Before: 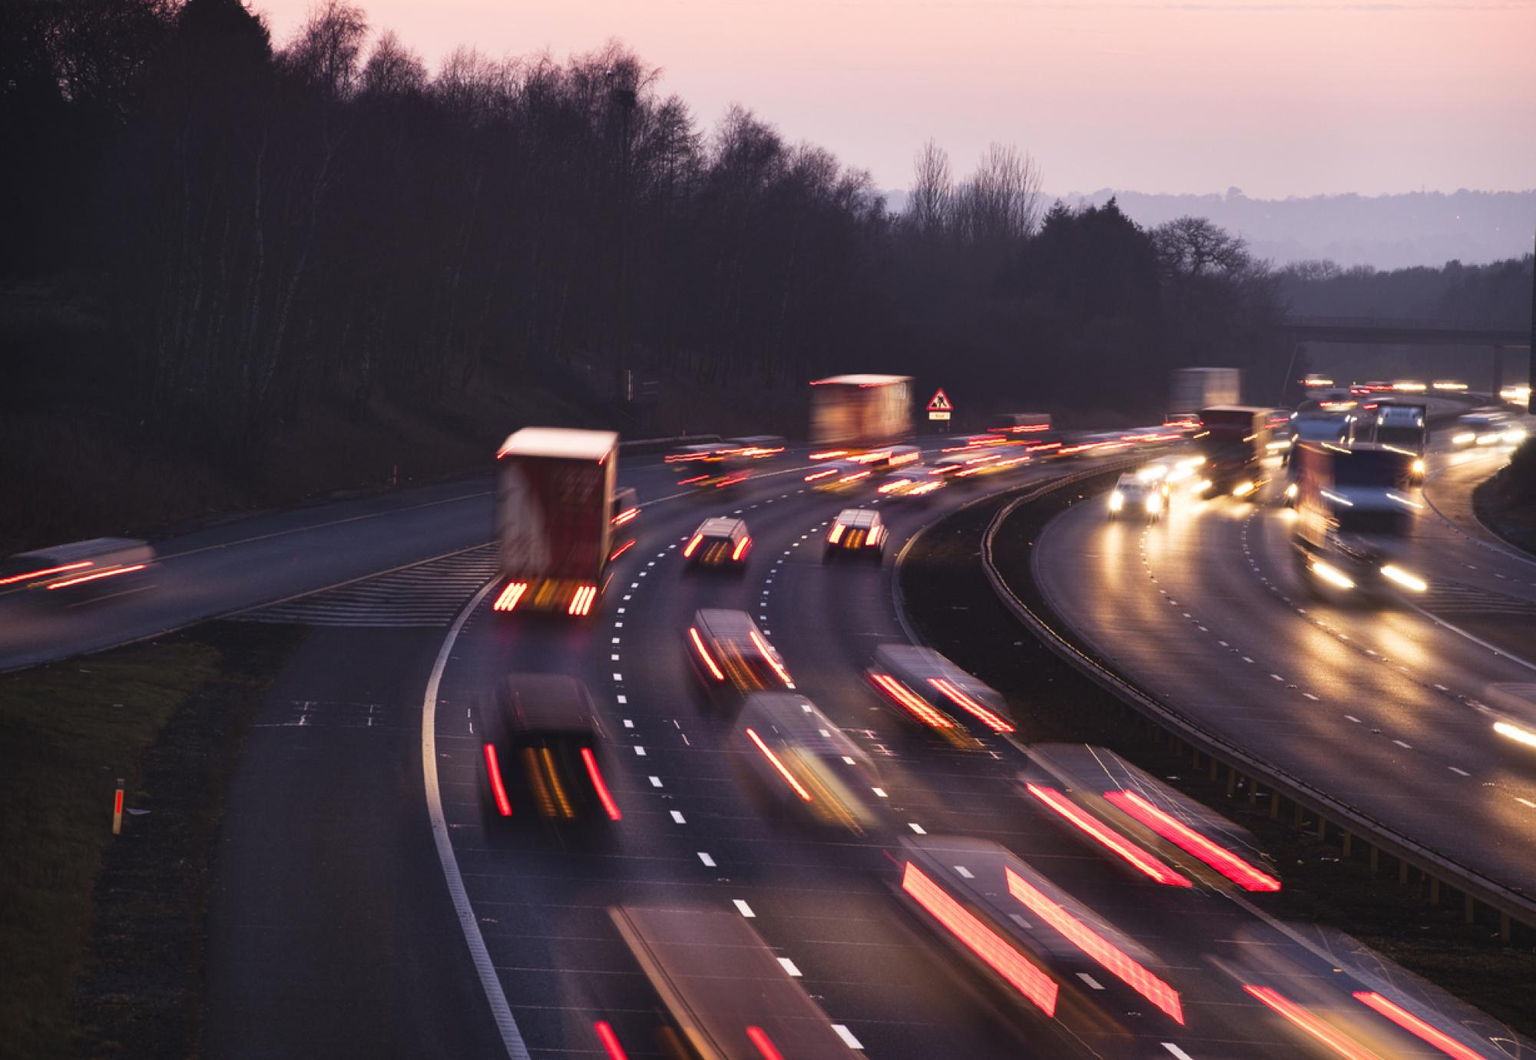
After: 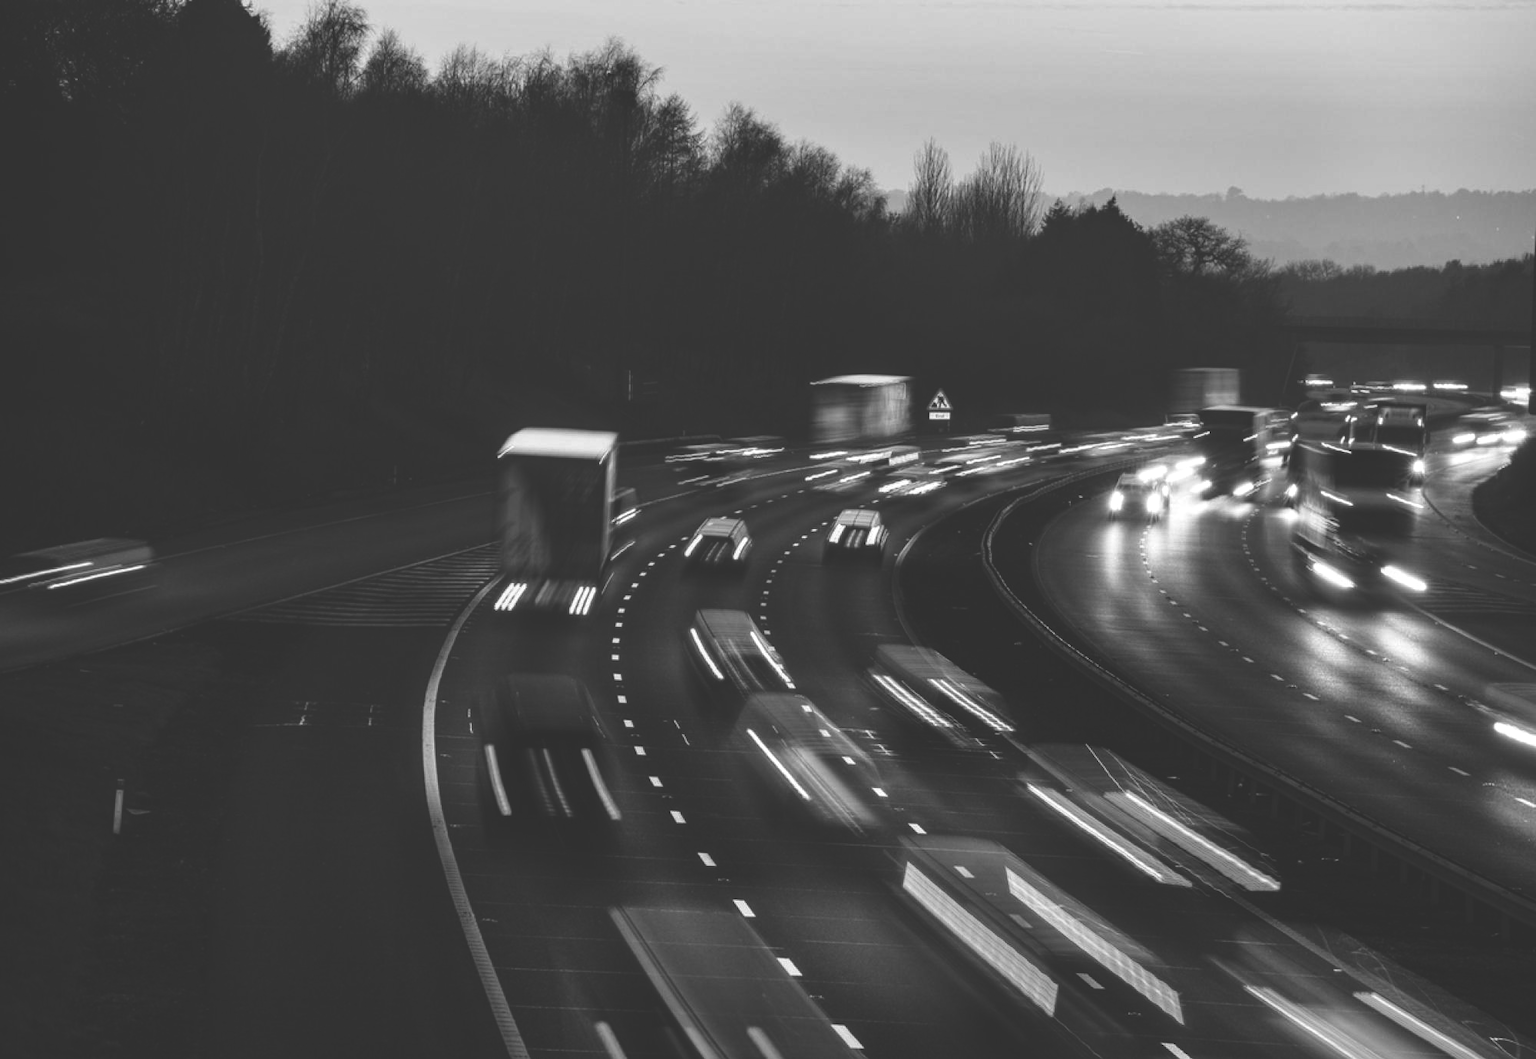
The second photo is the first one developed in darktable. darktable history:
monochrome: on, module defaults
local contrast: on, module defaults
rgb curve: curves: ch0 [(0, 0.186) (0.314, 0.284) (0.775, 0.708) (1, 1)], compensate middle gray true, preserve colors none
